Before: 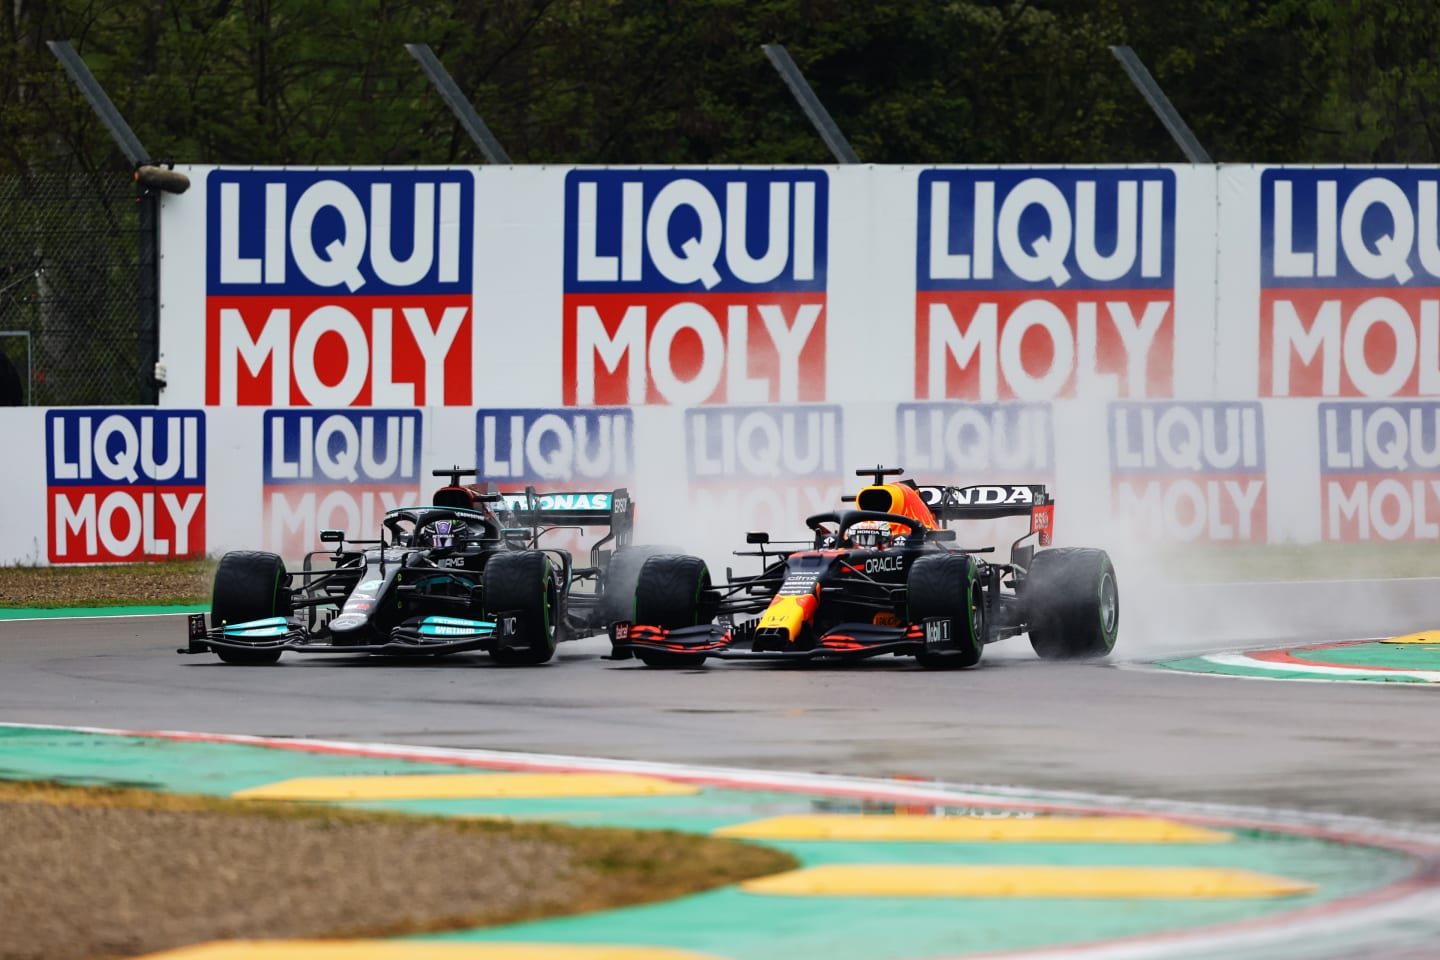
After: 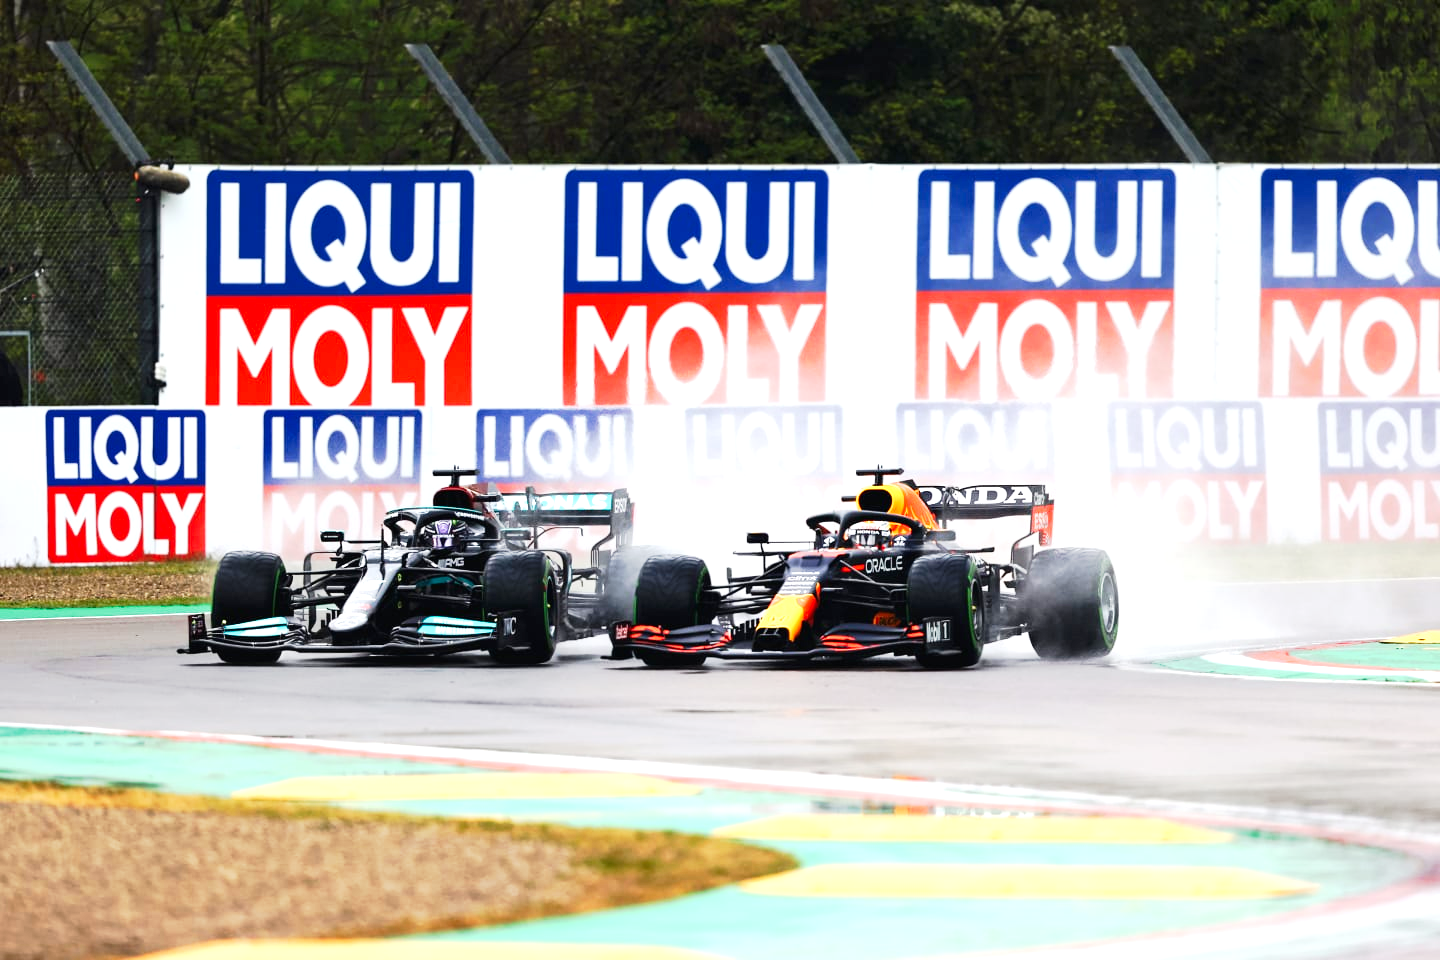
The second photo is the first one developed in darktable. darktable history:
tone curve: curves: ch0 [(0, 0.006) (0.037, 0.022) (0.123, 0.105) (0.19, 0.173) (0.277, 0.279) (0.474, 0.517) (0.597, 0.662) (0.687, 0.774) (0.855, 0.891) (1, 0.982)]; ch1 [(0, 0) (0.243, 0.245) (0.422, 0.415) (0.493, 0.498) (0.508, 0.503) (0.531, 0.55) (0.551, 0.582) (0.626, 0.672) (0.694, 0.732) (1, 1)]; ch2 [(0, 0) (0.249, 0.216) (0.356, 0.329) (0.424, 0.442) (0.476, 0.477) (0.498, 0.503) (0.517, 0.524) (0.532, 0.547) (0.562, 0.592) (0.614, 0.657) (0.706, 0.748) (0.808, 0.809) (0.991, 0.968)], preserve colors none
exposure: black level correction 0, exposure 1 EV, compensate highlight preservation false
